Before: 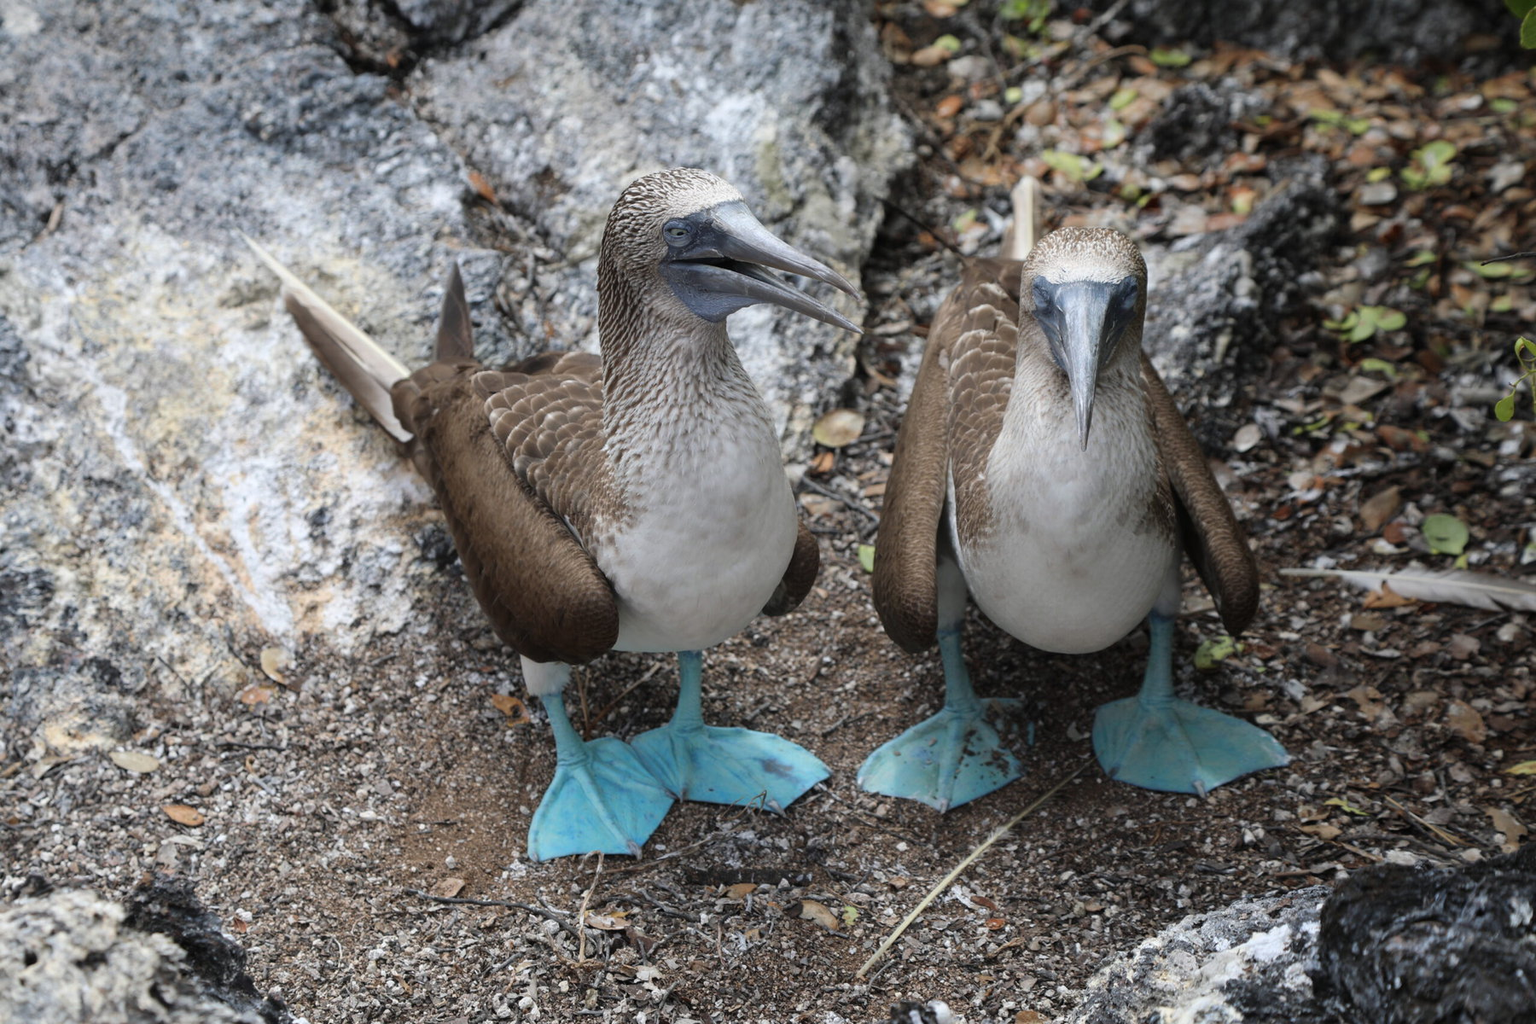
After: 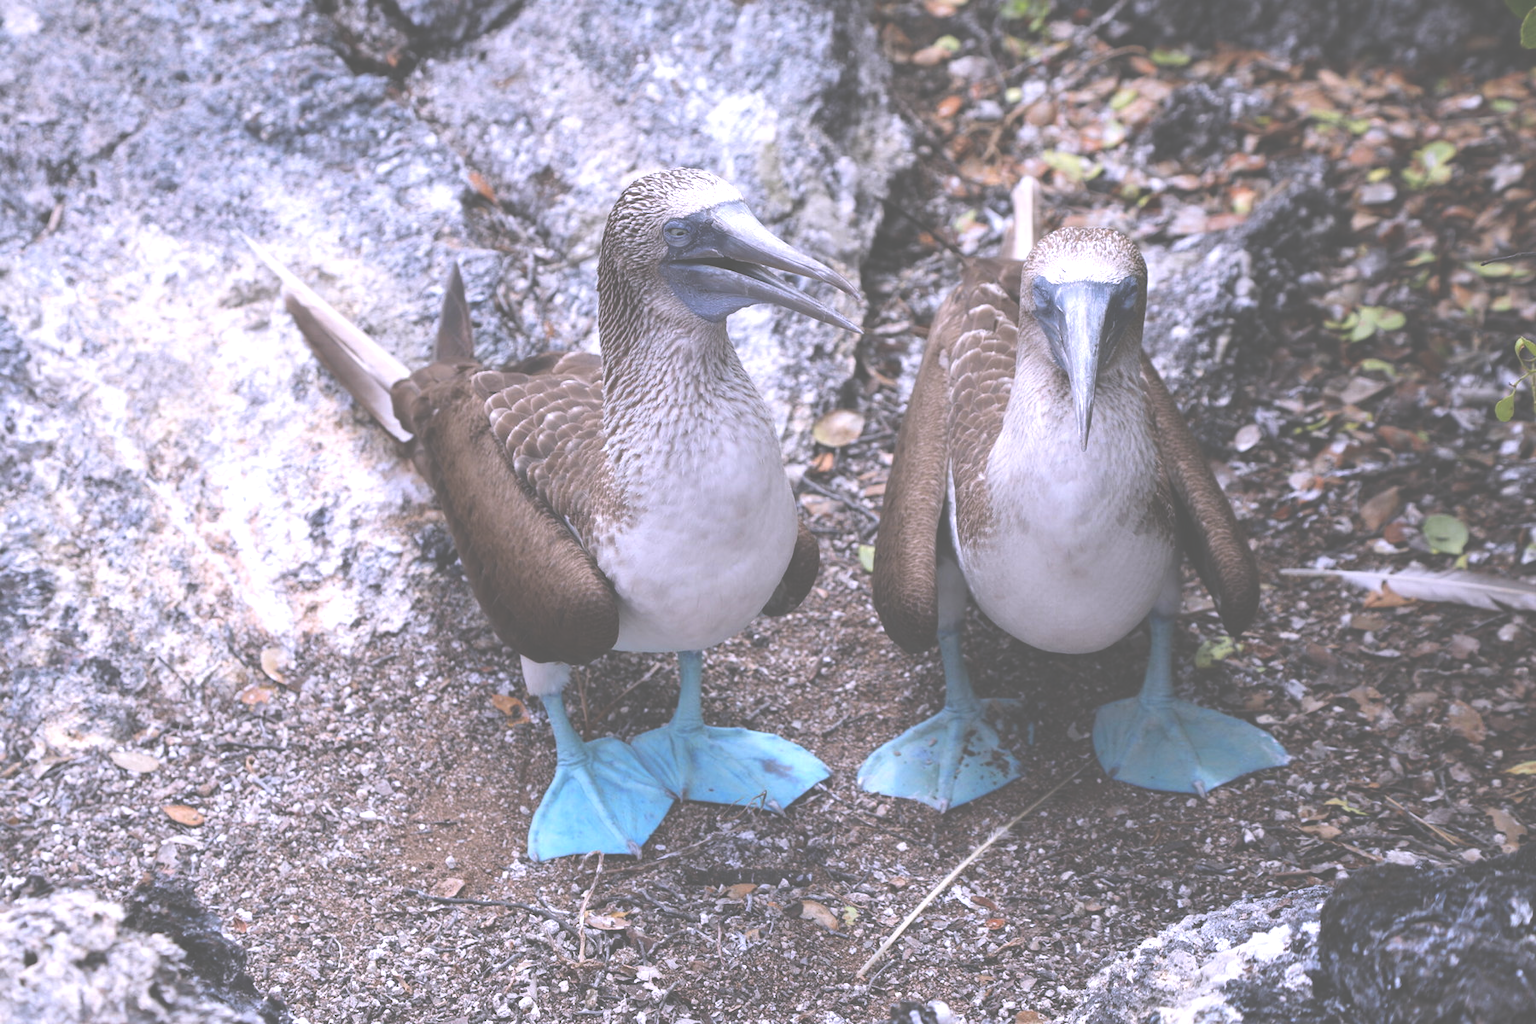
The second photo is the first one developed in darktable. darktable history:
exposure: black level correction -0.071, exposure 0.5 EV, compensate highlight preservation false
tone equalizer: on, module defaults
white balance: red 1.042, blue 1.17
